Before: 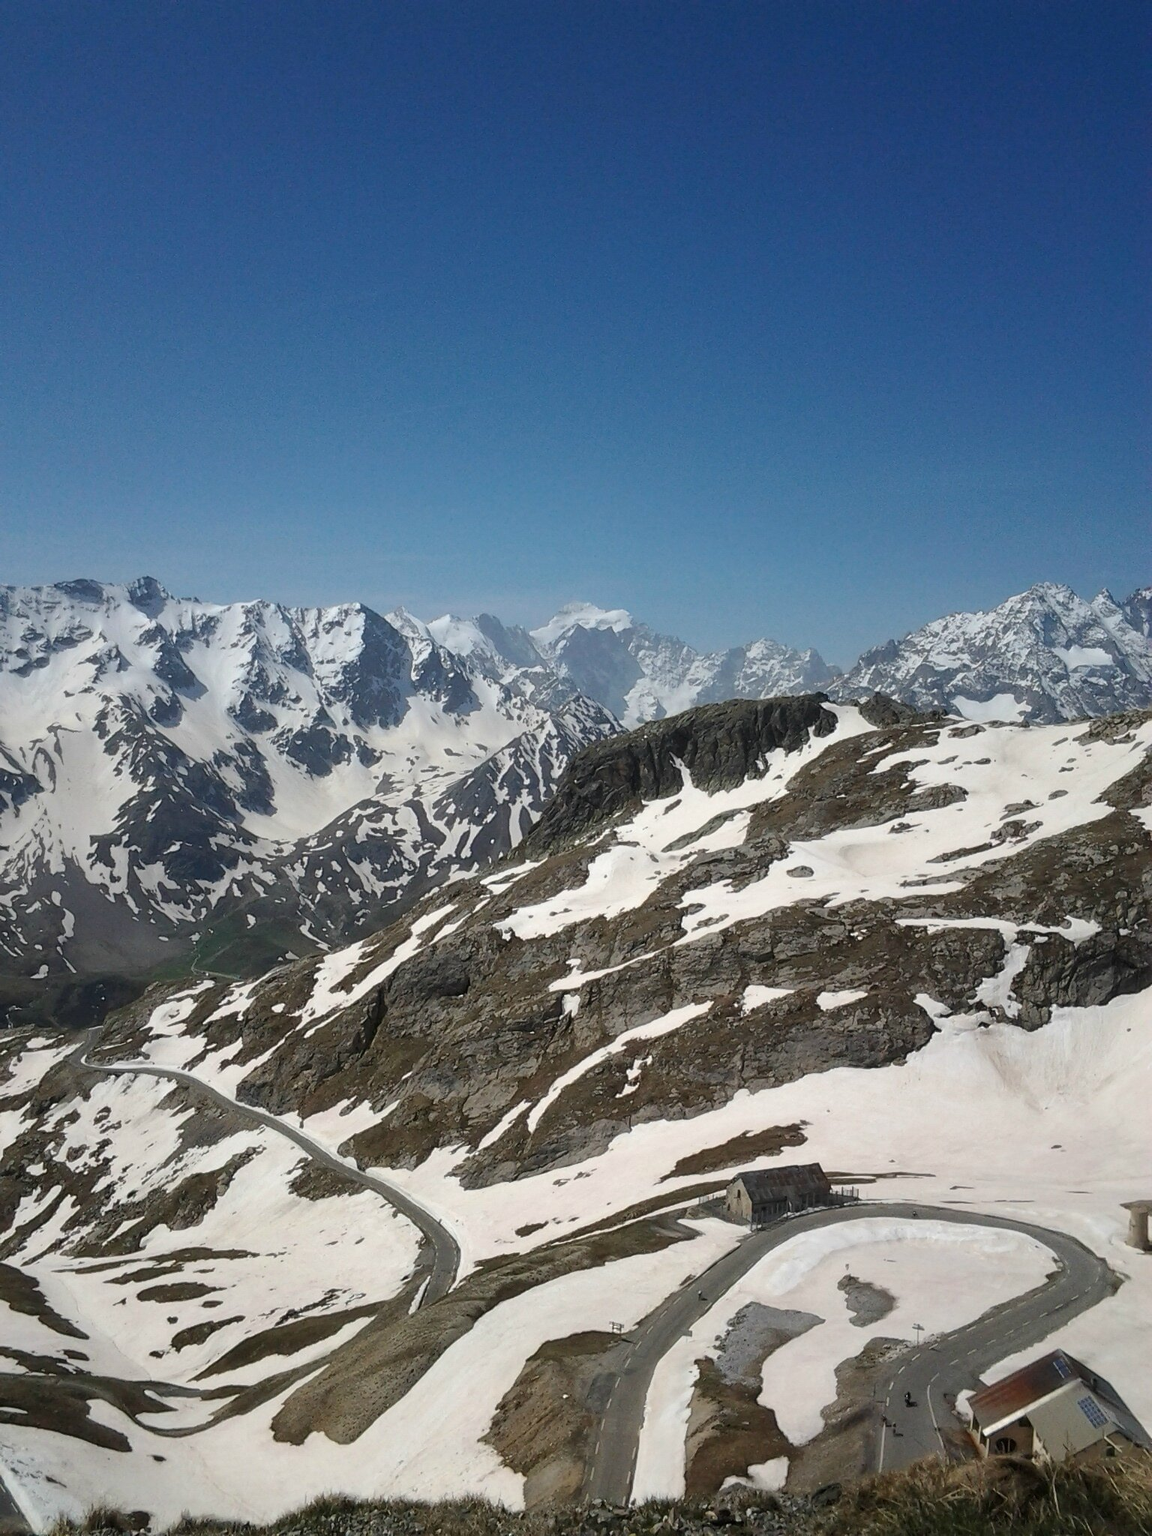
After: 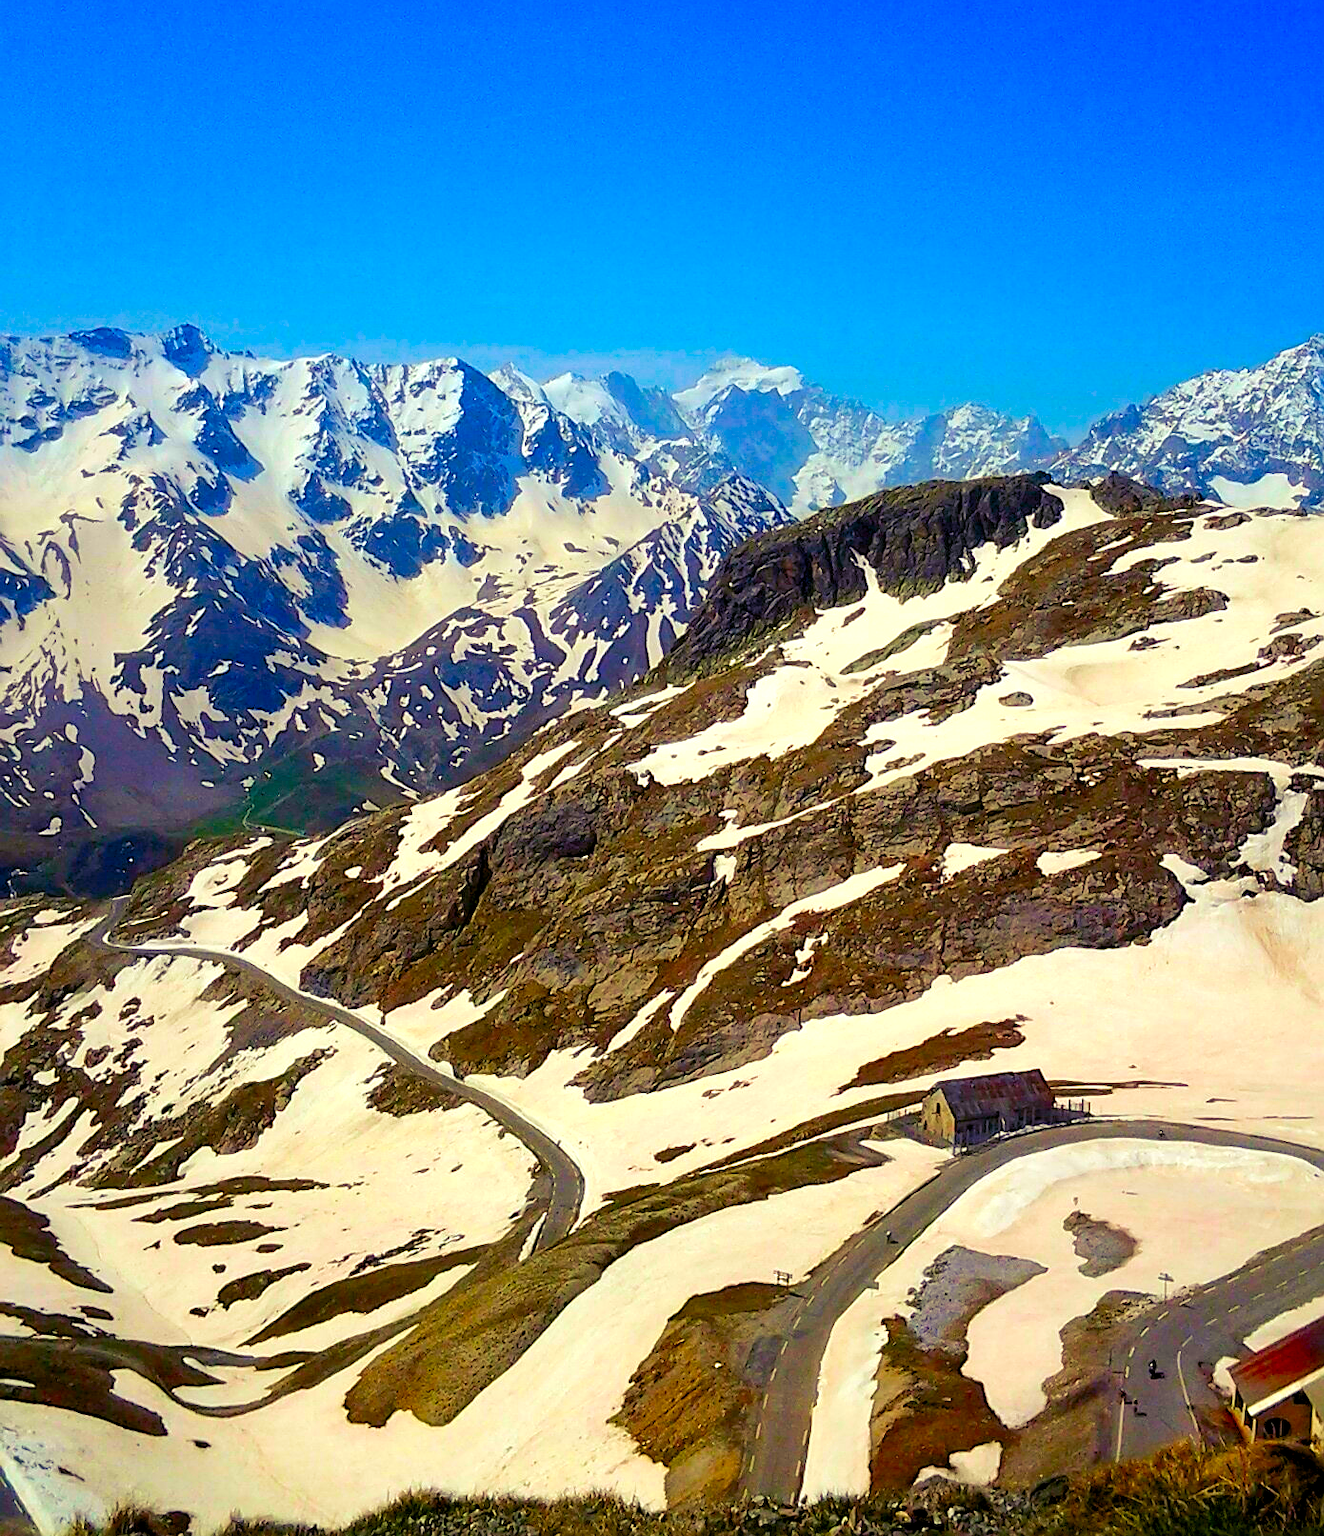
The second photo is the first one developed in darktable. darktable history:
color correction: saturation 2.15
velvia: on, module defaults
color balance rgb: shadows lift › luminance -21.66%, shadows lift › chroma 6.57%, shadows lift › hue 270°, power › chroma 0.68%, power › hue 60°, highlights gain › luminance 6.08%, highlights gain › chroma 1.33%, highlights gain › hue 90°, global offset › luminance -0.87%, perceptual saturation grading › global saturation 26.86%, perceptual saturation grading › highlights -28.39%, perceptual saturation grading › mid-tones 15.22%, perceptual saturation grading › shadows 33.98%, perceptual brilliance grading › highlights 10%, perceptual brilliance grading › mid-tones 5%
sharpen: on, module defaults
crop: top 20.916%, right 9.437%, bottom 0.316%
contrast brightness saturation: contrast 0.03, brightness 0.06, saturation 0.13
exposure: exposure -0.05 EV
